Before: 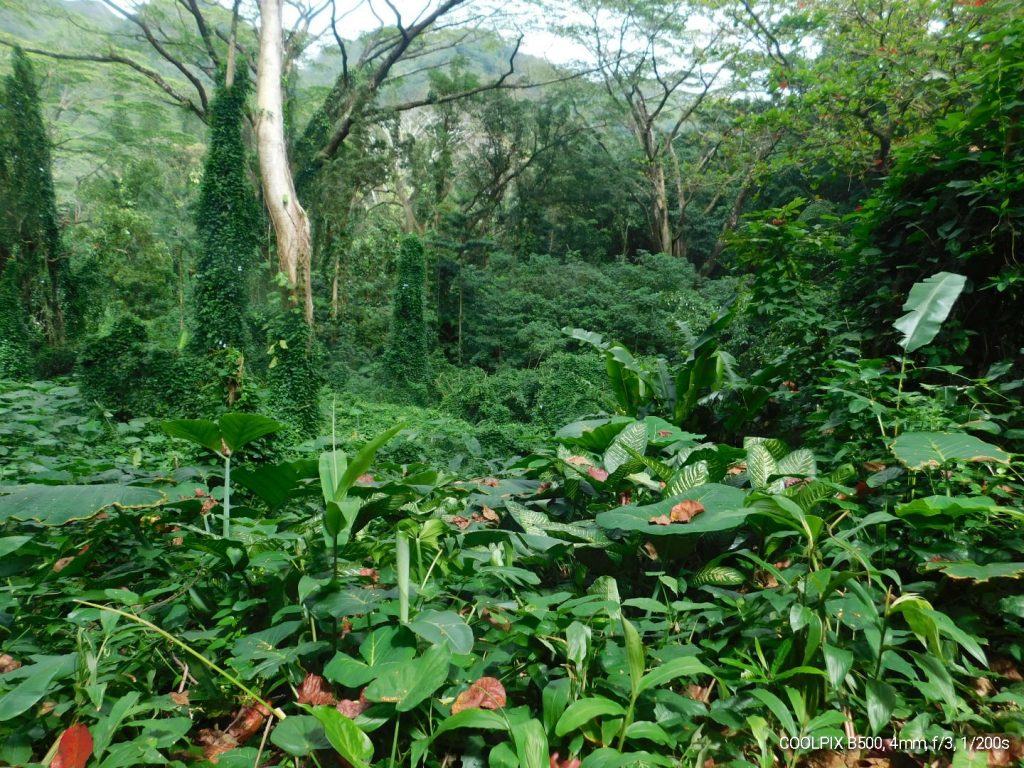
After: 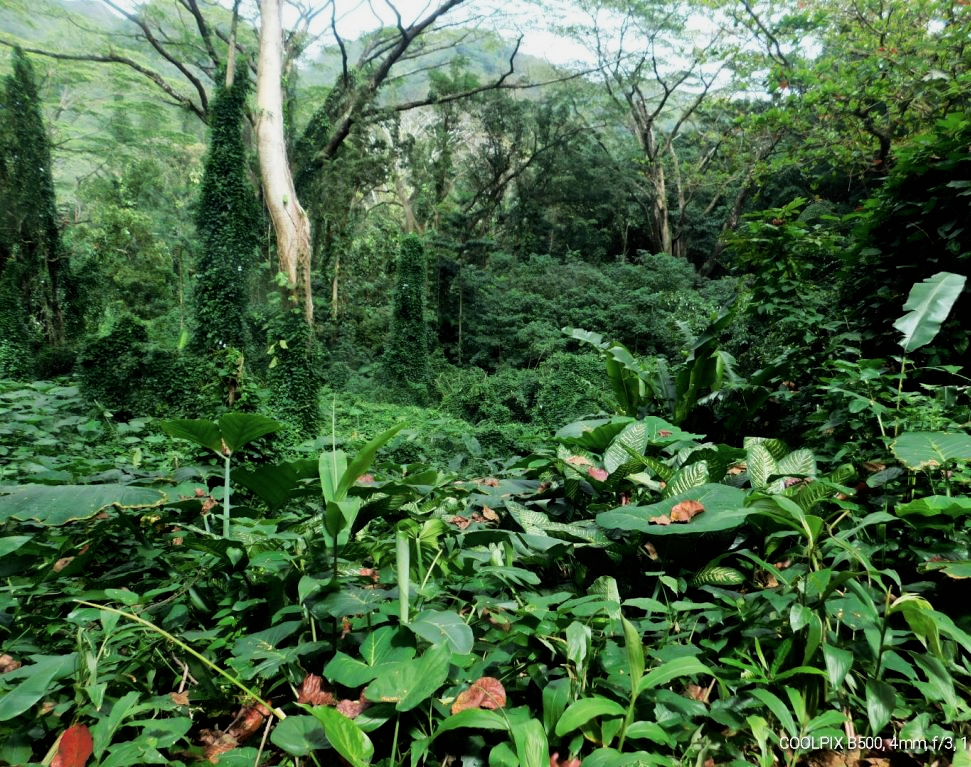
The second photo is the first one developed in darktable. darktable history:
crop and rotate: right 5.167%
filmic rgb: black relative exposure -16 EV, white relative exposure 6.29 EV, hardness 5.1, contrast 1.35
tone curve: curves: ch0 [(0, 0) (0.003, 0.003) (0.011, 0.015) (0.025, 0.031) (0.044, 0.056) (0.069, 0.083) (0.1, 0.113) (0.136, 0.145) (0.177, 0.184) (0.224, 0.225) (0.277, 0.275) (0.335, 0.327) (0.399, 0.385) (0.468, 0.447) (0.543, 0.528) (0.623, 0.611) (0.709, 0.703) (0.801, 0.802) (0.898, 0.902) (1, 1)], preserve colors none
